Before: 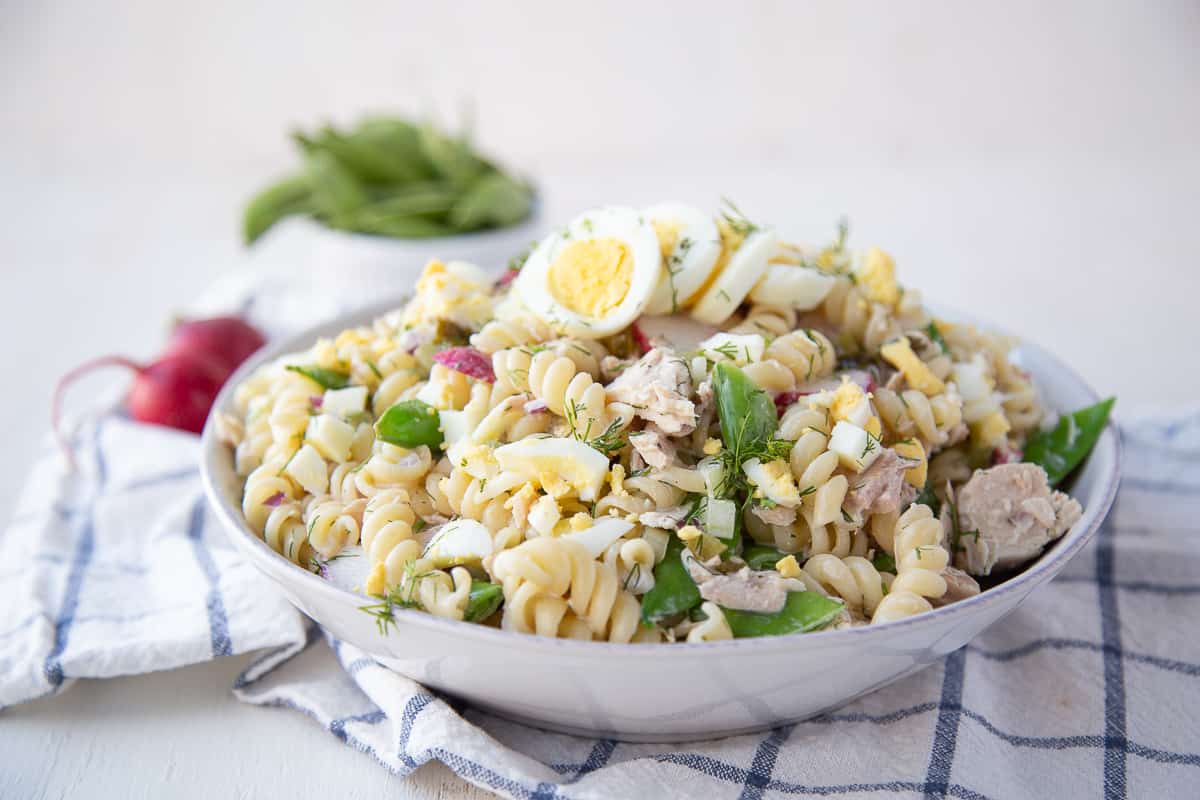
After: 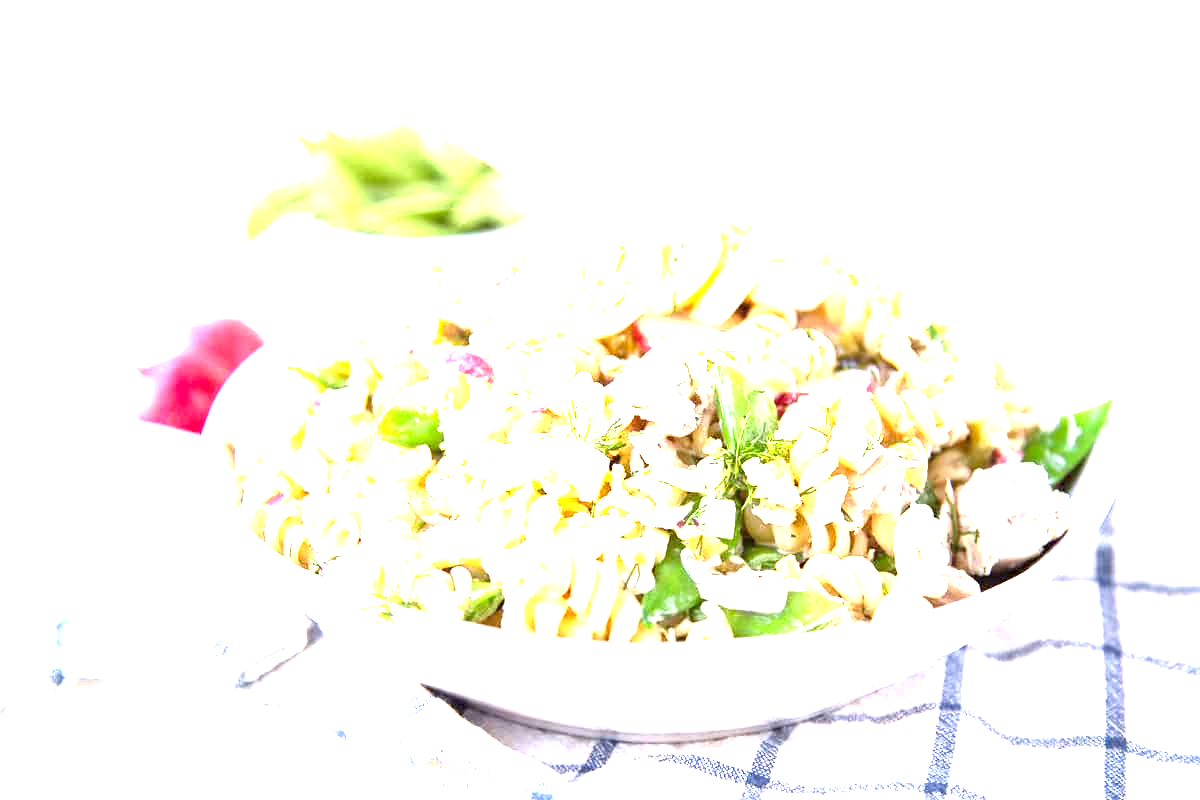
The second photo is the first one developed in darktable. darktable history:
exposure: black level correction 0.001, exposure 2.587 EV, compensate highlight preservation false
